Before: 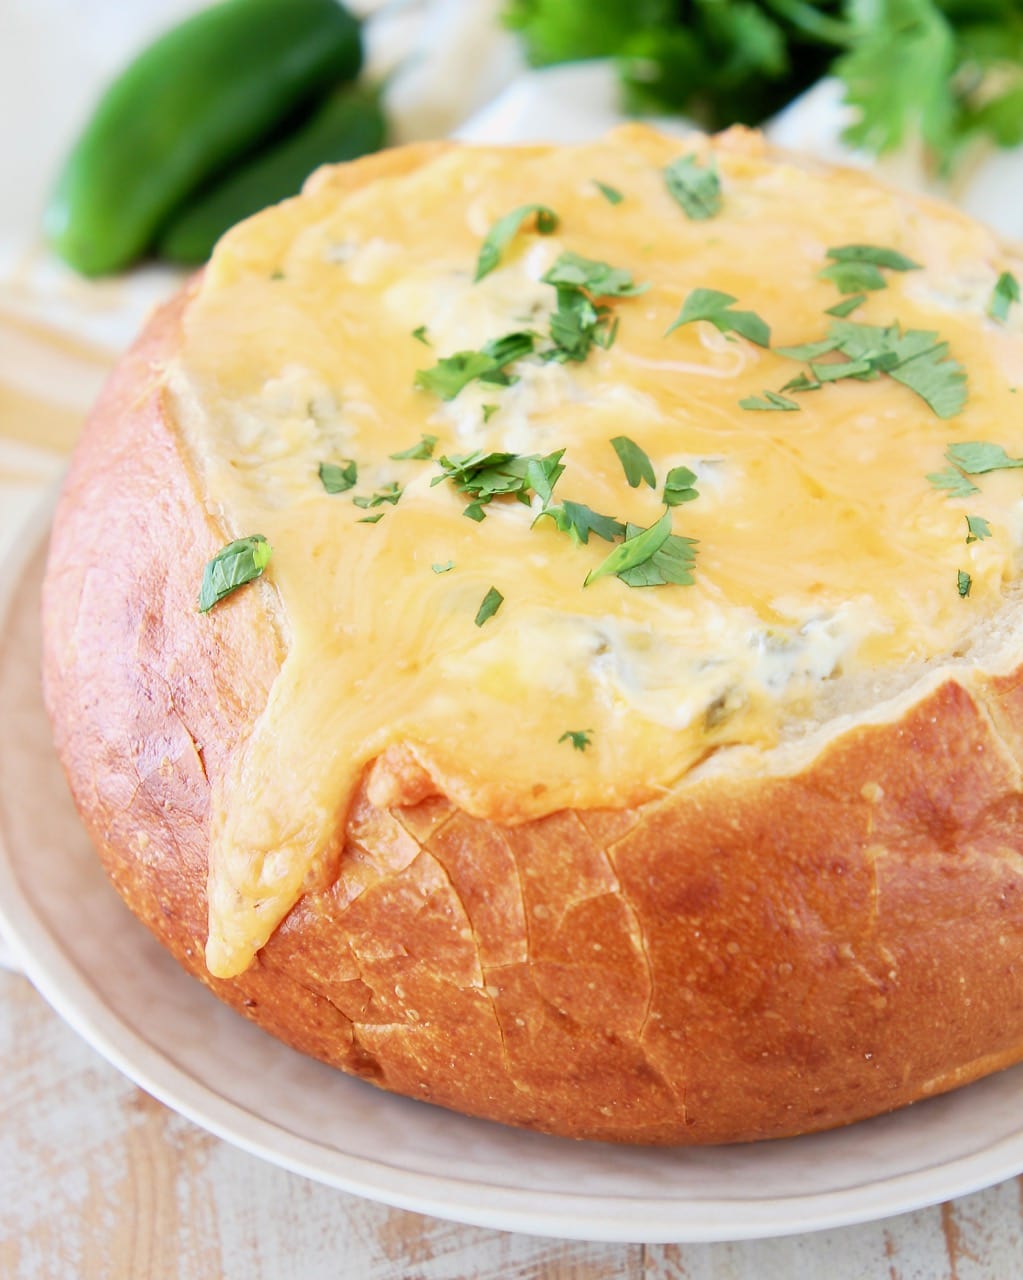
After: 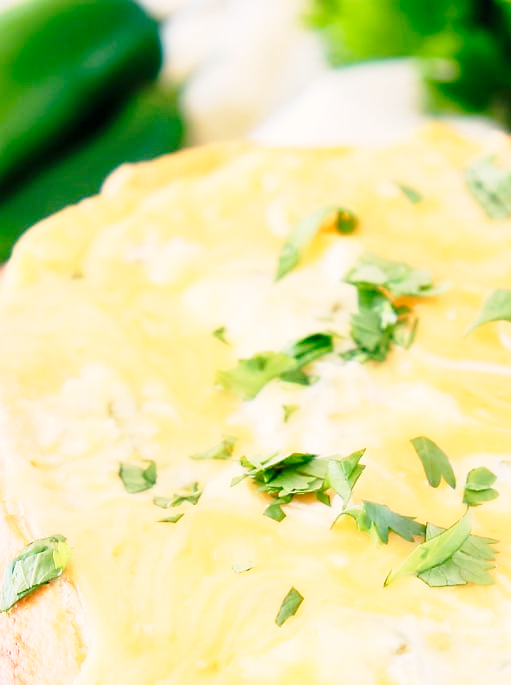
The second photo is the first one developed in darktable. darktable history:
base curve: curves: ch0 [(0, 0) (0.028, 0.03) (0.121, 0.232) (0.46, 0.748) (0.859, 0.968) (1, 1)], preserve colors none
crop: left 19.556%, right 30.401%, bottom 46.458%
color balance rgb: shadows lift › chroma 5.41%, shadows lift › hue 240°, highlights gain › chroma 3.74%, highlights gain › hue 60°, saturation formula JzAzBz (2021)
